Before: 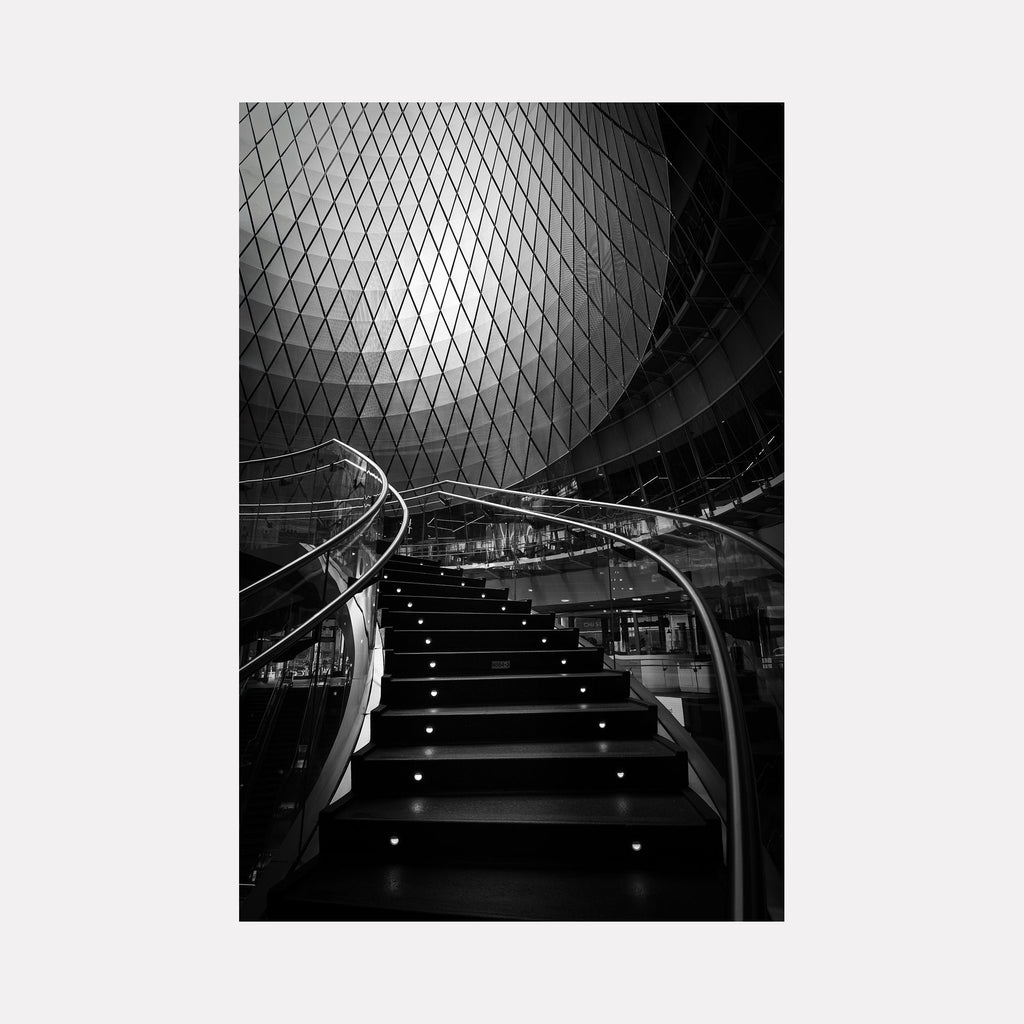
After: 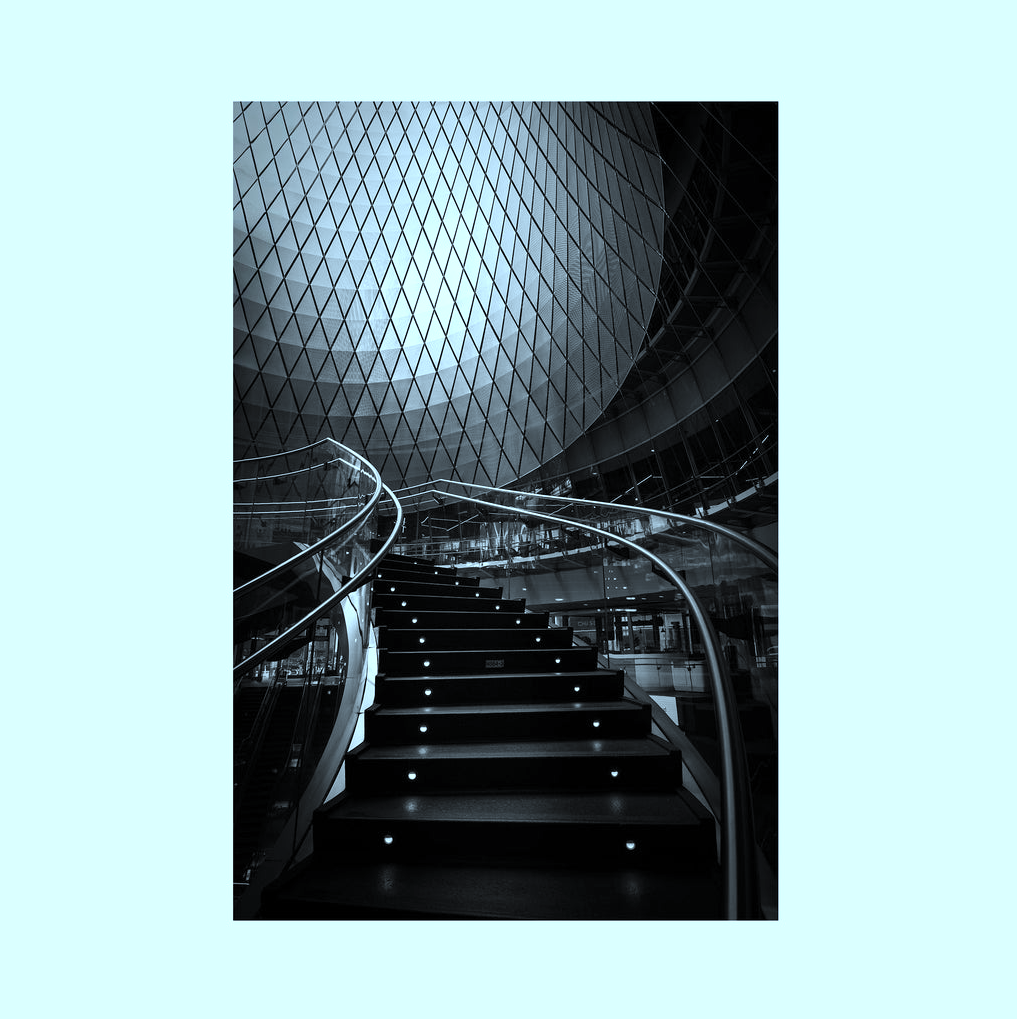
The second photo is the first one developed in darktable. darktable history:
crop and rotate: left 0.614%, top 0.179%, bottom 0.309%
exposure: exposure 0.207 EV, compensate highlight preservation false
color correction: highlights a* -10.69, highlights b* -19.19
